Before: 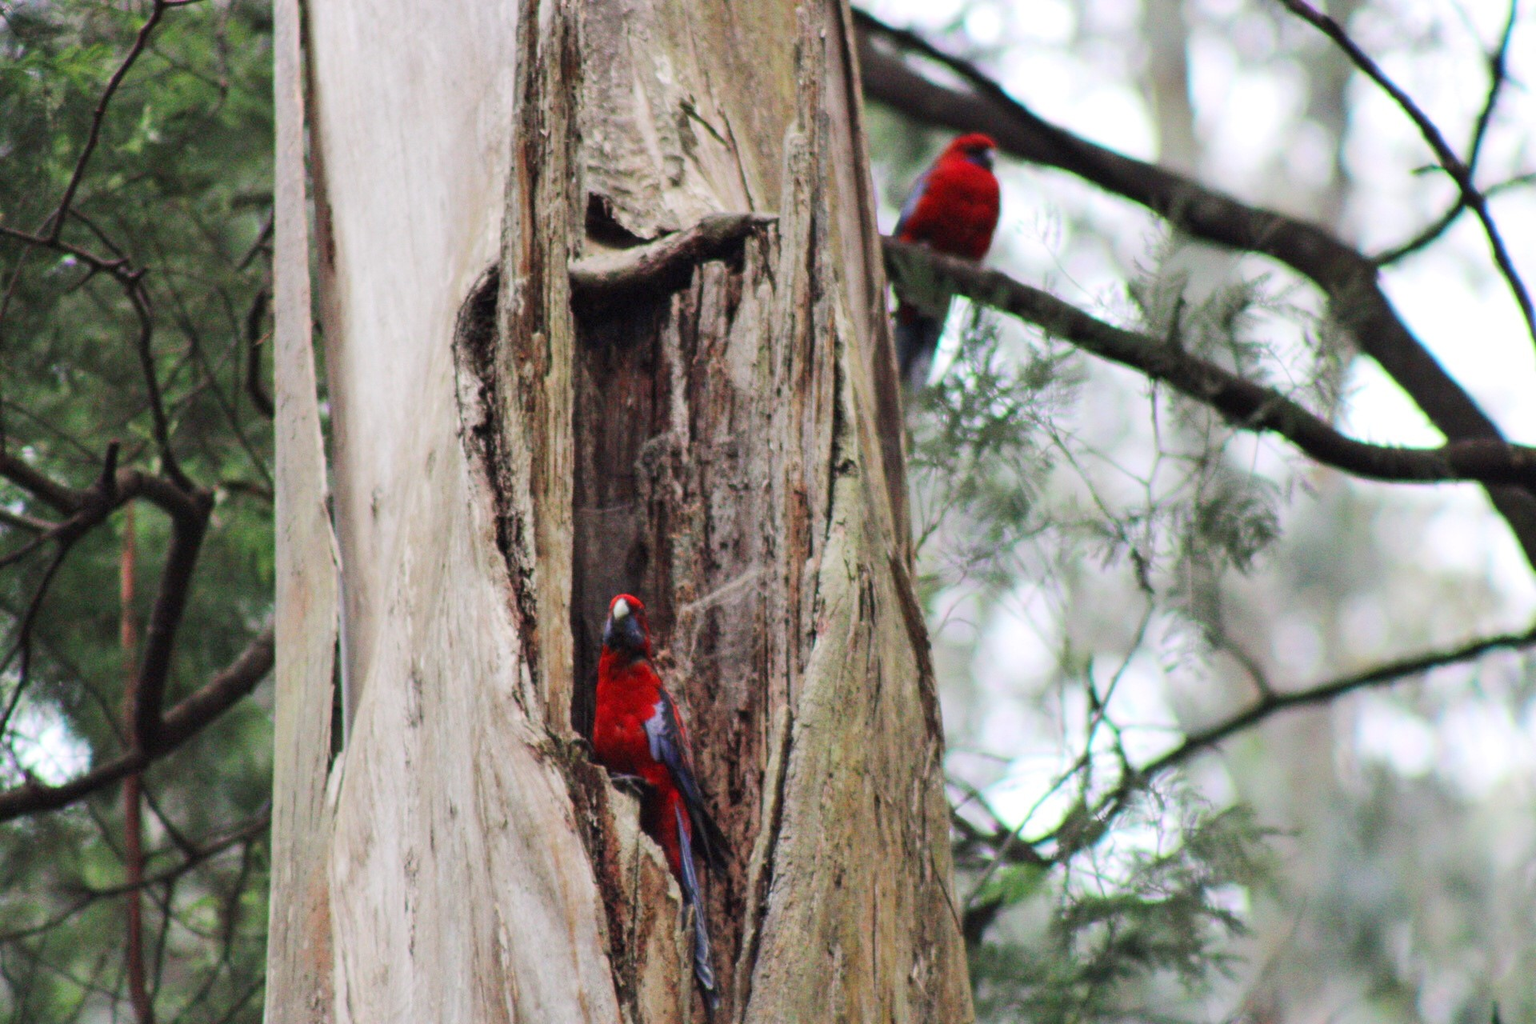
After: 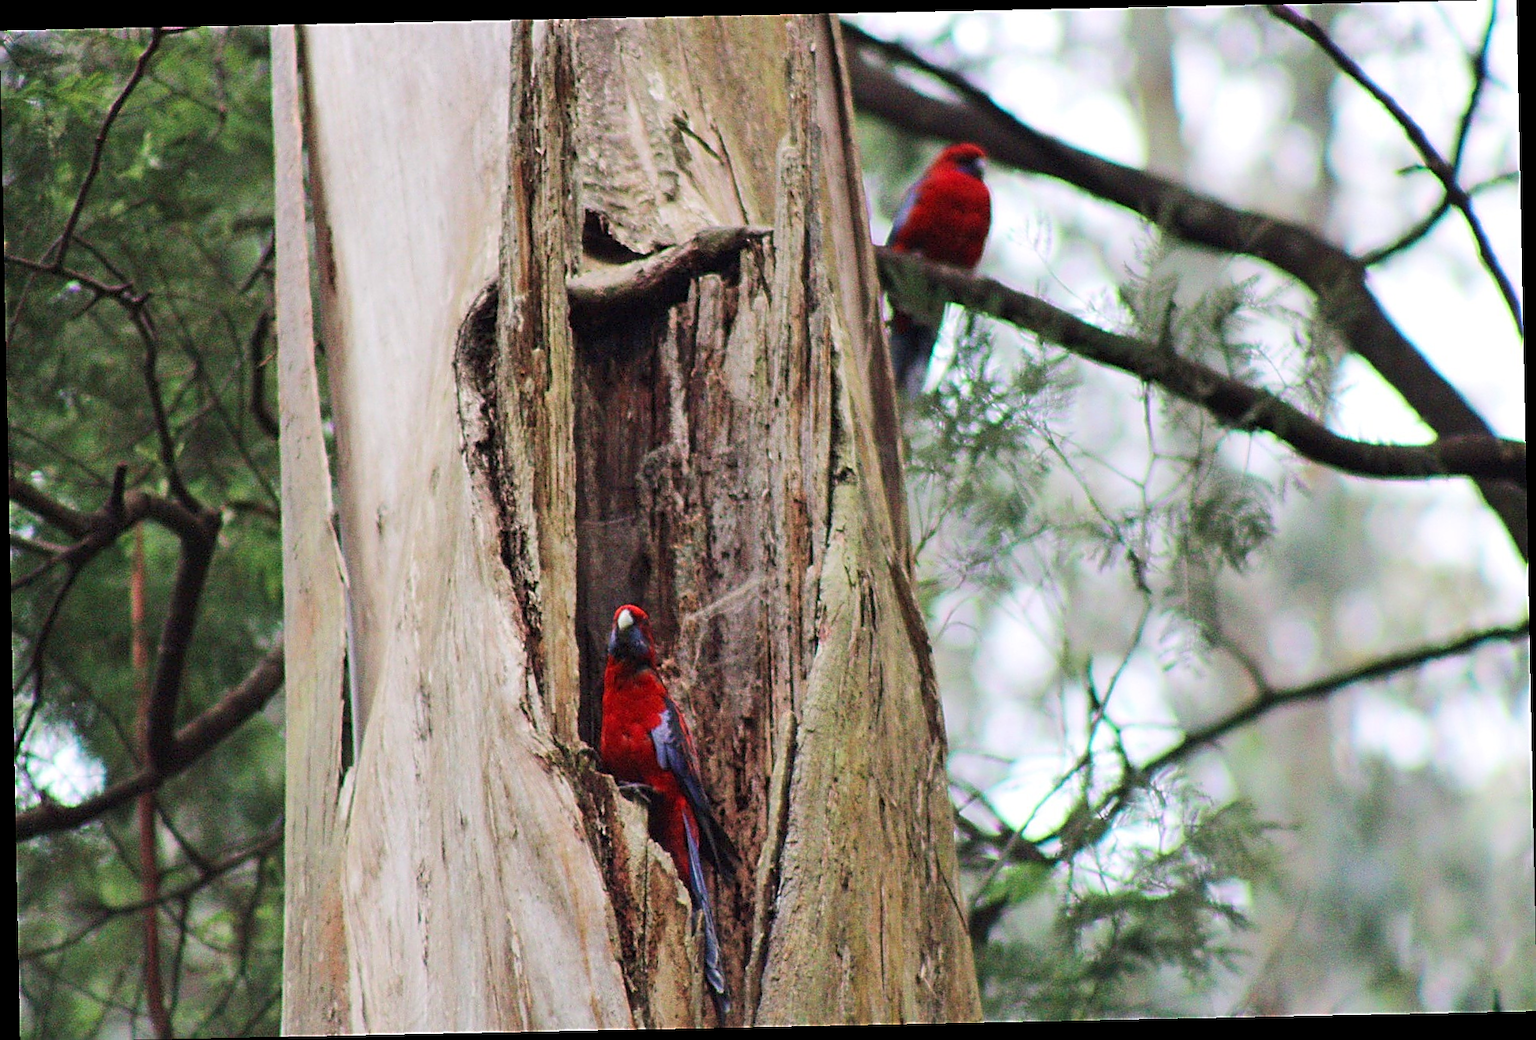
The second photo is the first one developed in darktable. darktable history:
rotate and perspective: rotation -1.17°, automatic cropping off
velvia: on, module defaults
sharpen: radius 1.685, amount 1.294
